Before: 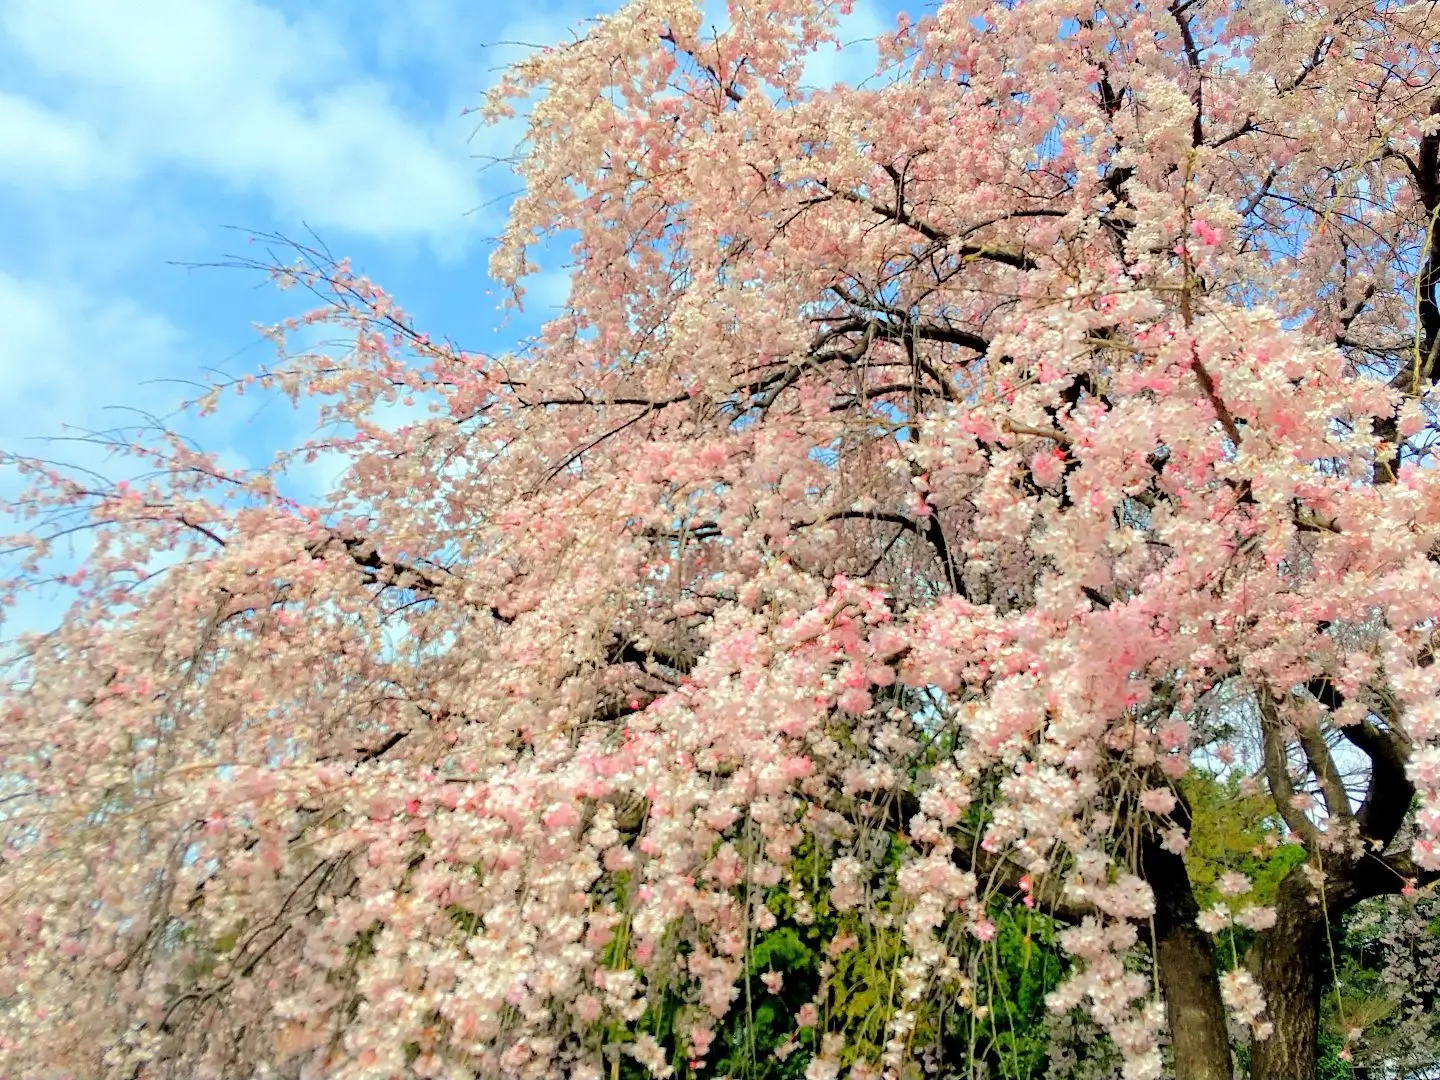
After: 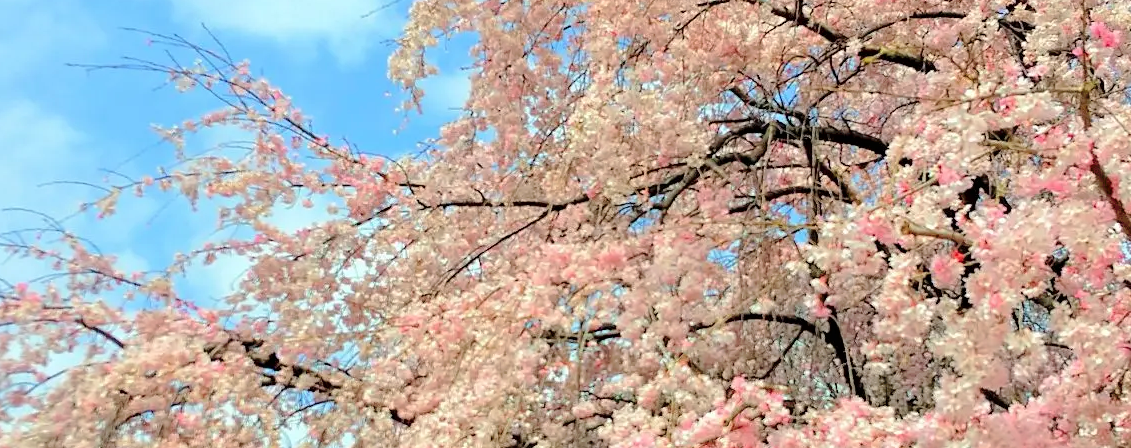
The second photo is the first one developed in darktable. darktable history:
crop: left 7.036%, top 18.398%, right 14.379%, bottom 40.043%
tone curve: curves: ch0 [(0, 0) (0.003, 0.004) (0.011, 0.005) (0.025, 0.014) (0.044, 0.037) (0.069, 0.059) (0.1, 0.096) (0.136, 0.116) (0.177, 0.133) (0.224, 0.177) (0.277, 0.255) (0.335, 0.319) (0.399, 0.385) (0.468, 0.457) (0.543, 0.545) (0.623, 0.621) (0.709, 0.705) (0.801, 0.801) (0.898, 0.901) (1, 1)], preserve colors none
